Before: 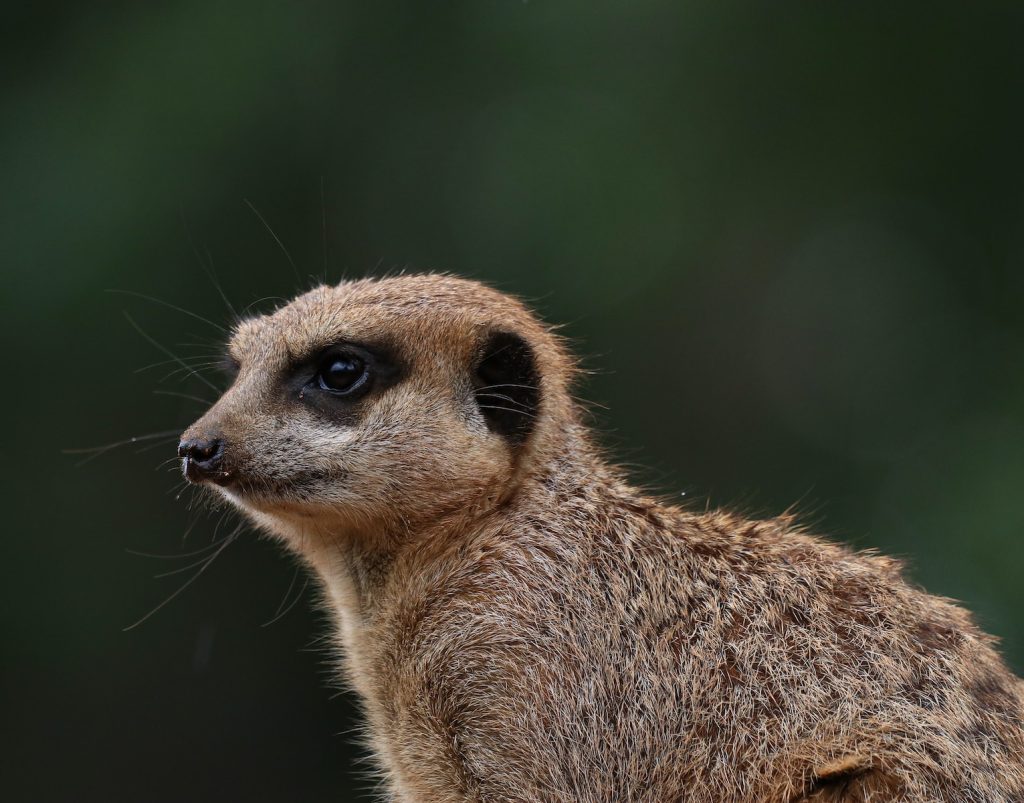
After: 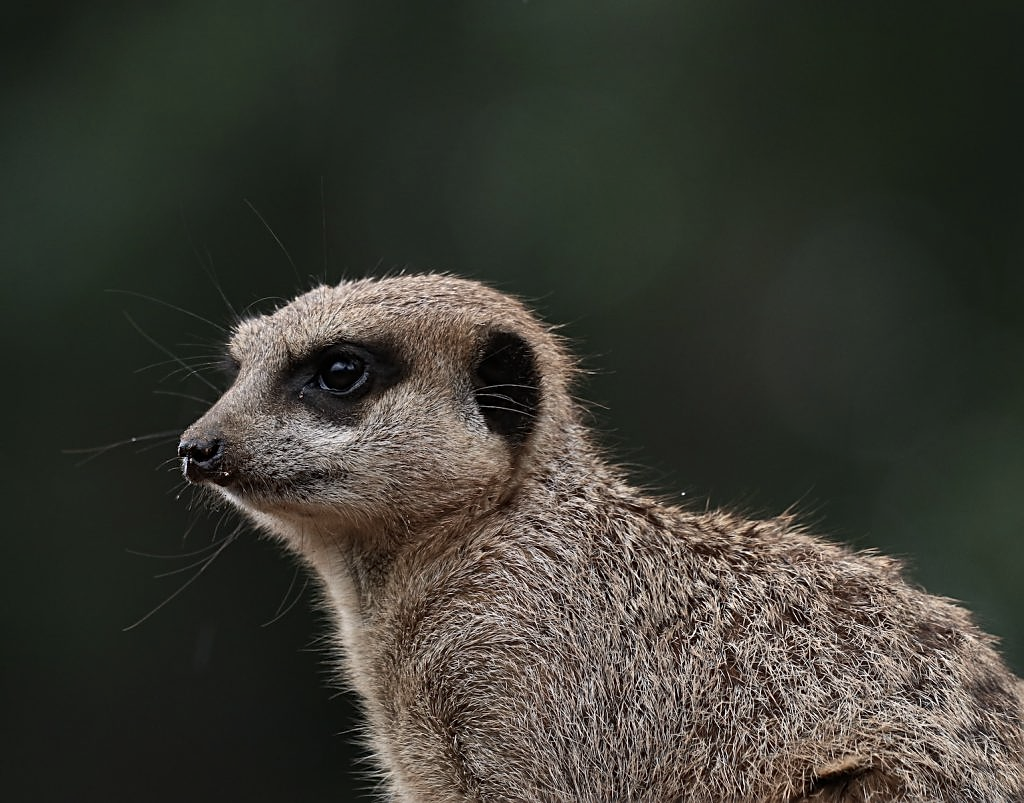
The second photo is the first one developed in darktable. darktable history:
sharpen: amount 0.554
contrast brightness saturation: contrast 0.1, saturation -0.38
